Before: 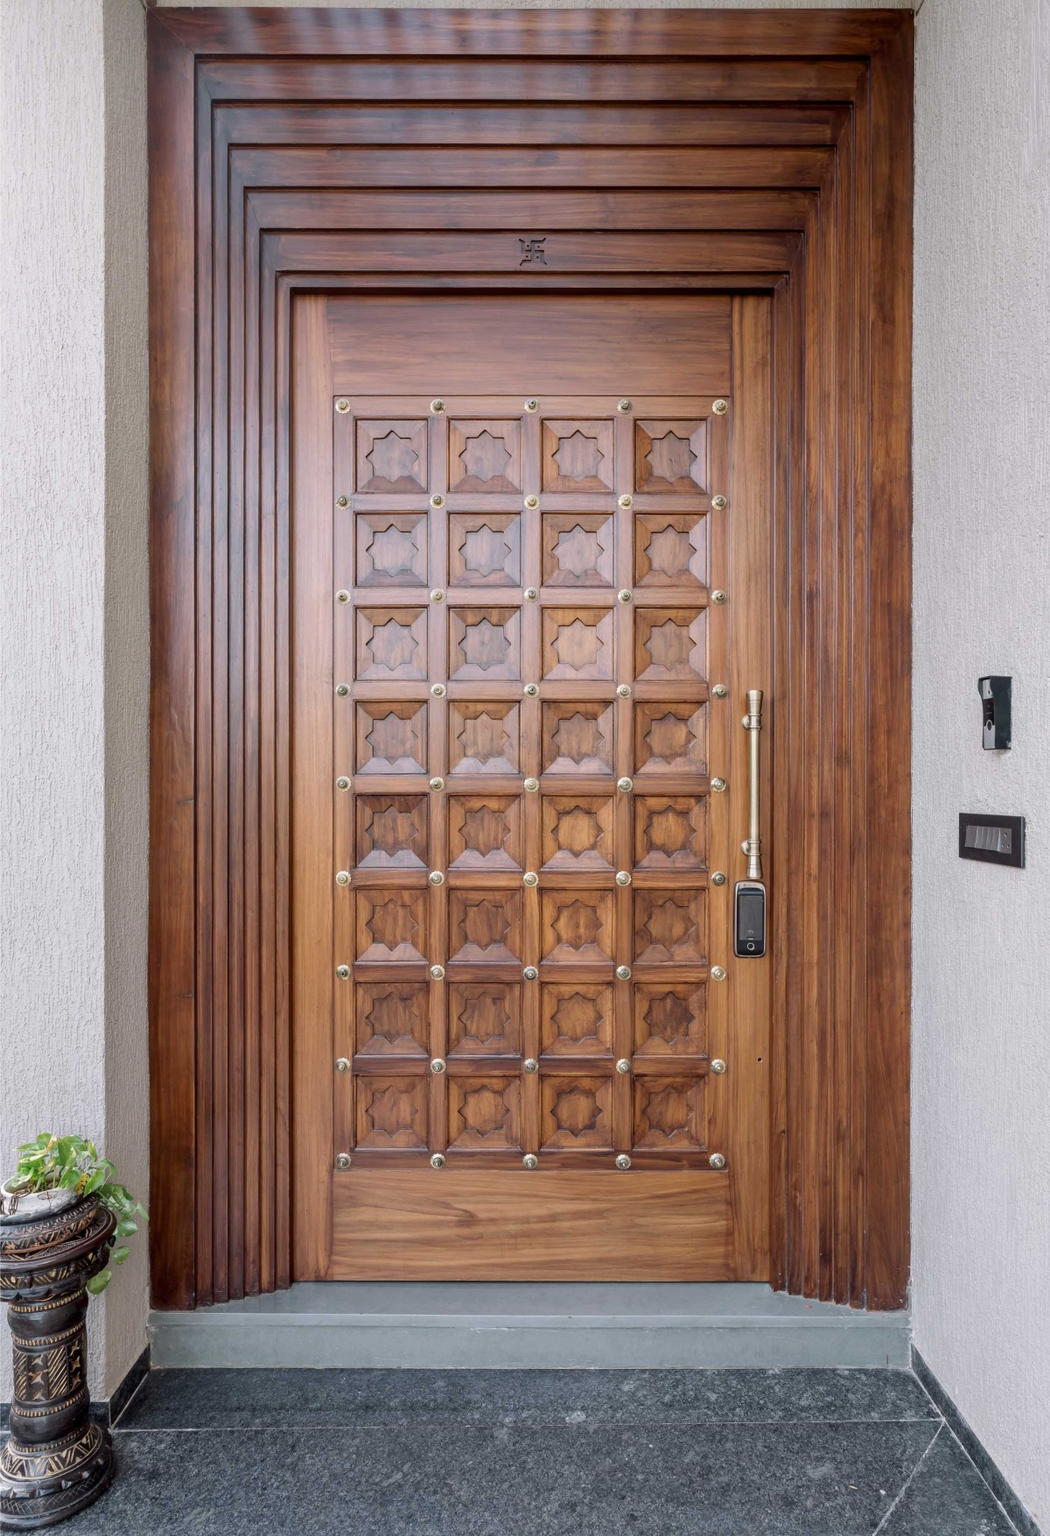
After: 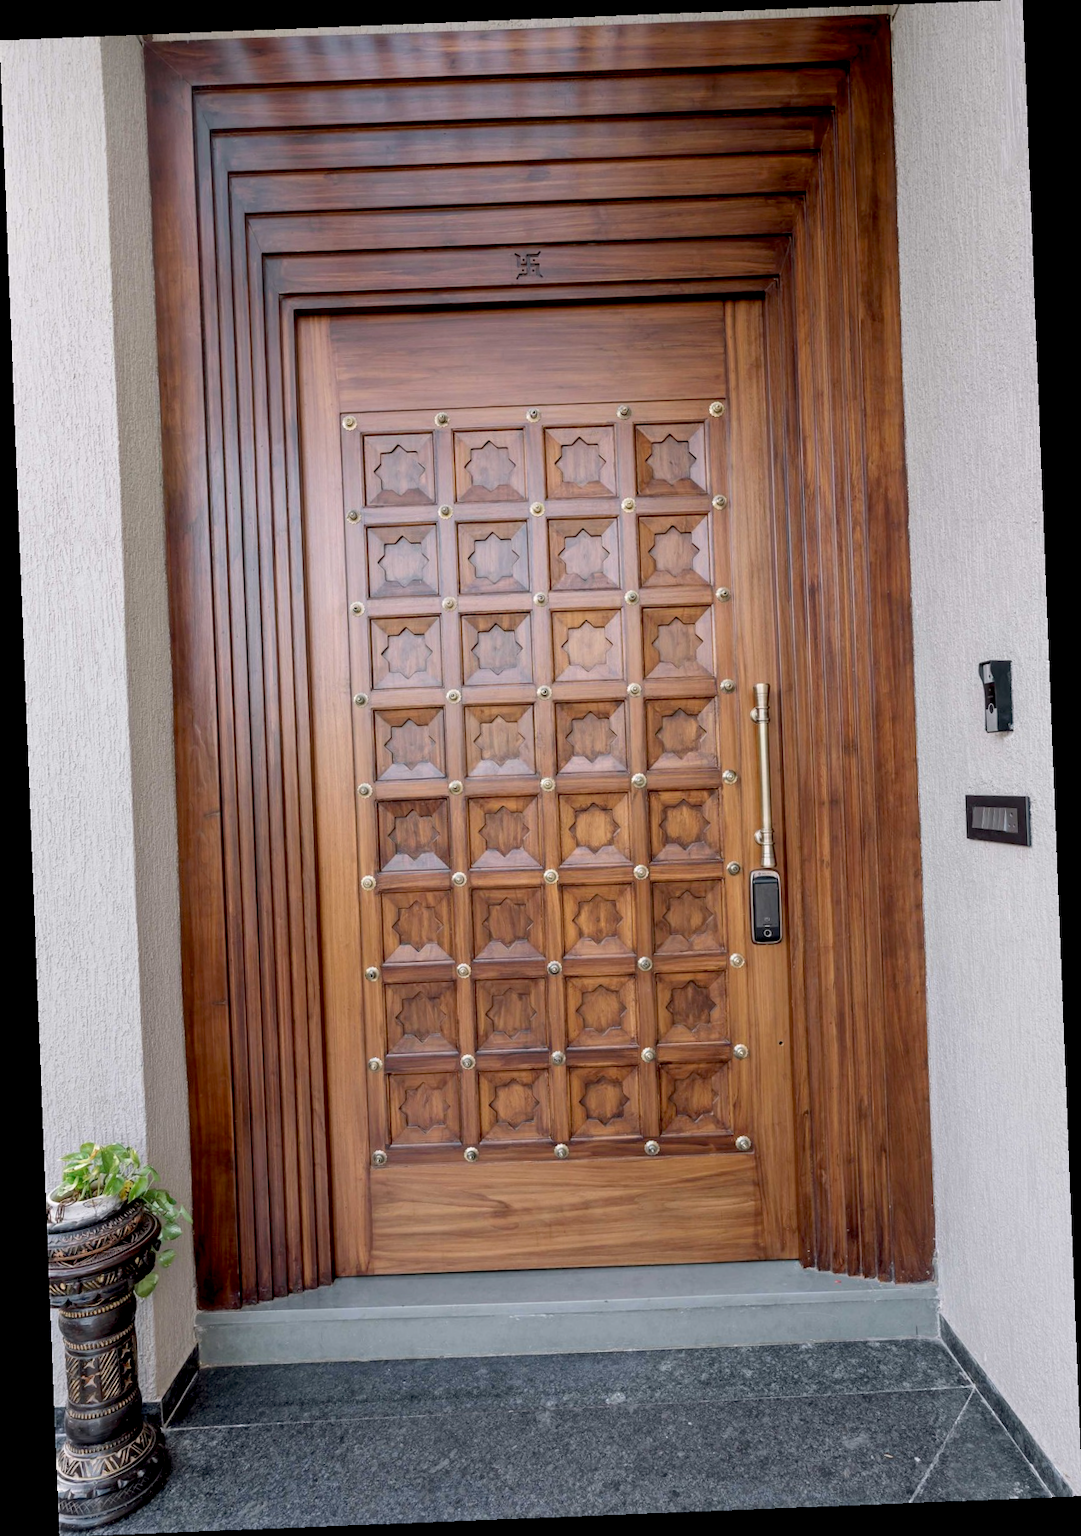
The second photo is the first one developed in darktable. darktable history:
exposure: black level correction 0.01, exposure 0.011 EV, compensate highlight preservation false
rotate and perspective: rotation -2.29°, automatic cropping off
